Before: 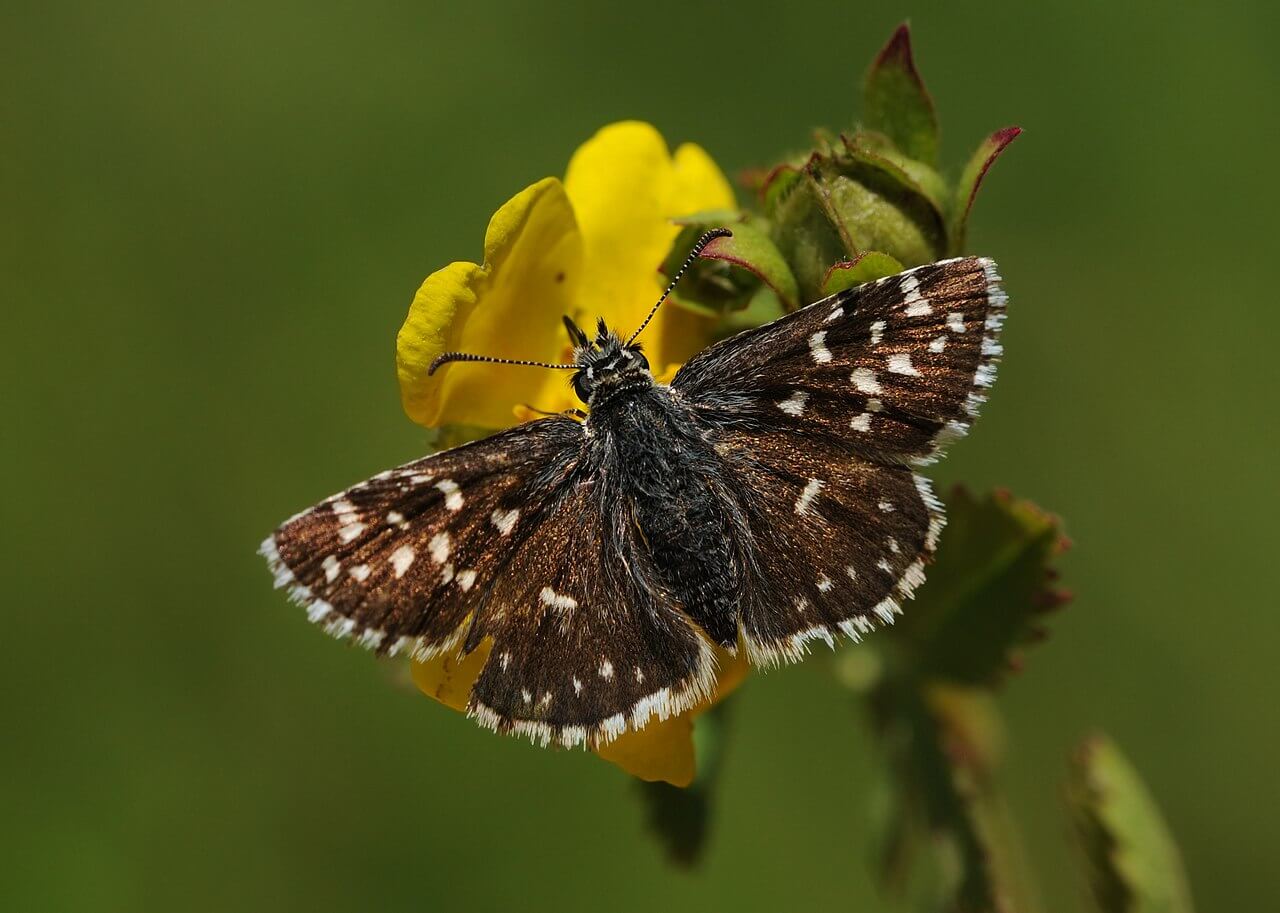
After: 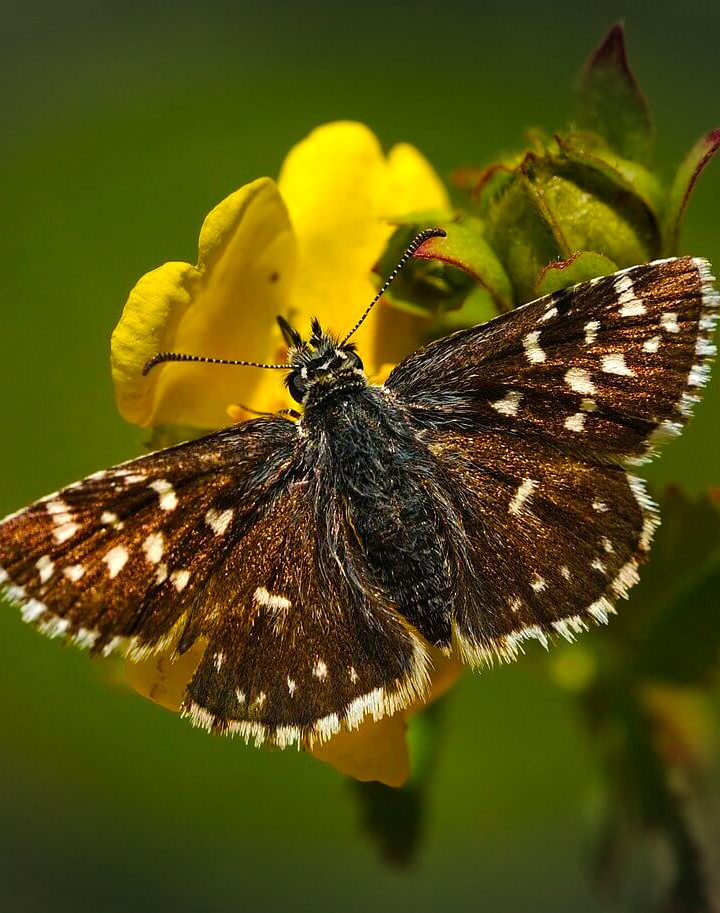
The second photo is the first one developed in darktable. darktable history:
crop and rotate: left 22.357%, right 21.318%
vignetting: fall-off start 100.73%, width/height ratio 1.305, unbound false
velvia: on, module defaults
color balance rgb: highlights gain › chroma 3.039%, highlights gain › hue 78.48°, linear chroma grading › global chroma 14.906%, perceptual saturation grading › global saturation 20%, perceptual saturation grading › highlights -24.86%, perceptual saturation grading › shadows 49.956%, perceptual brilliance grading › global brilliance 12.321%
